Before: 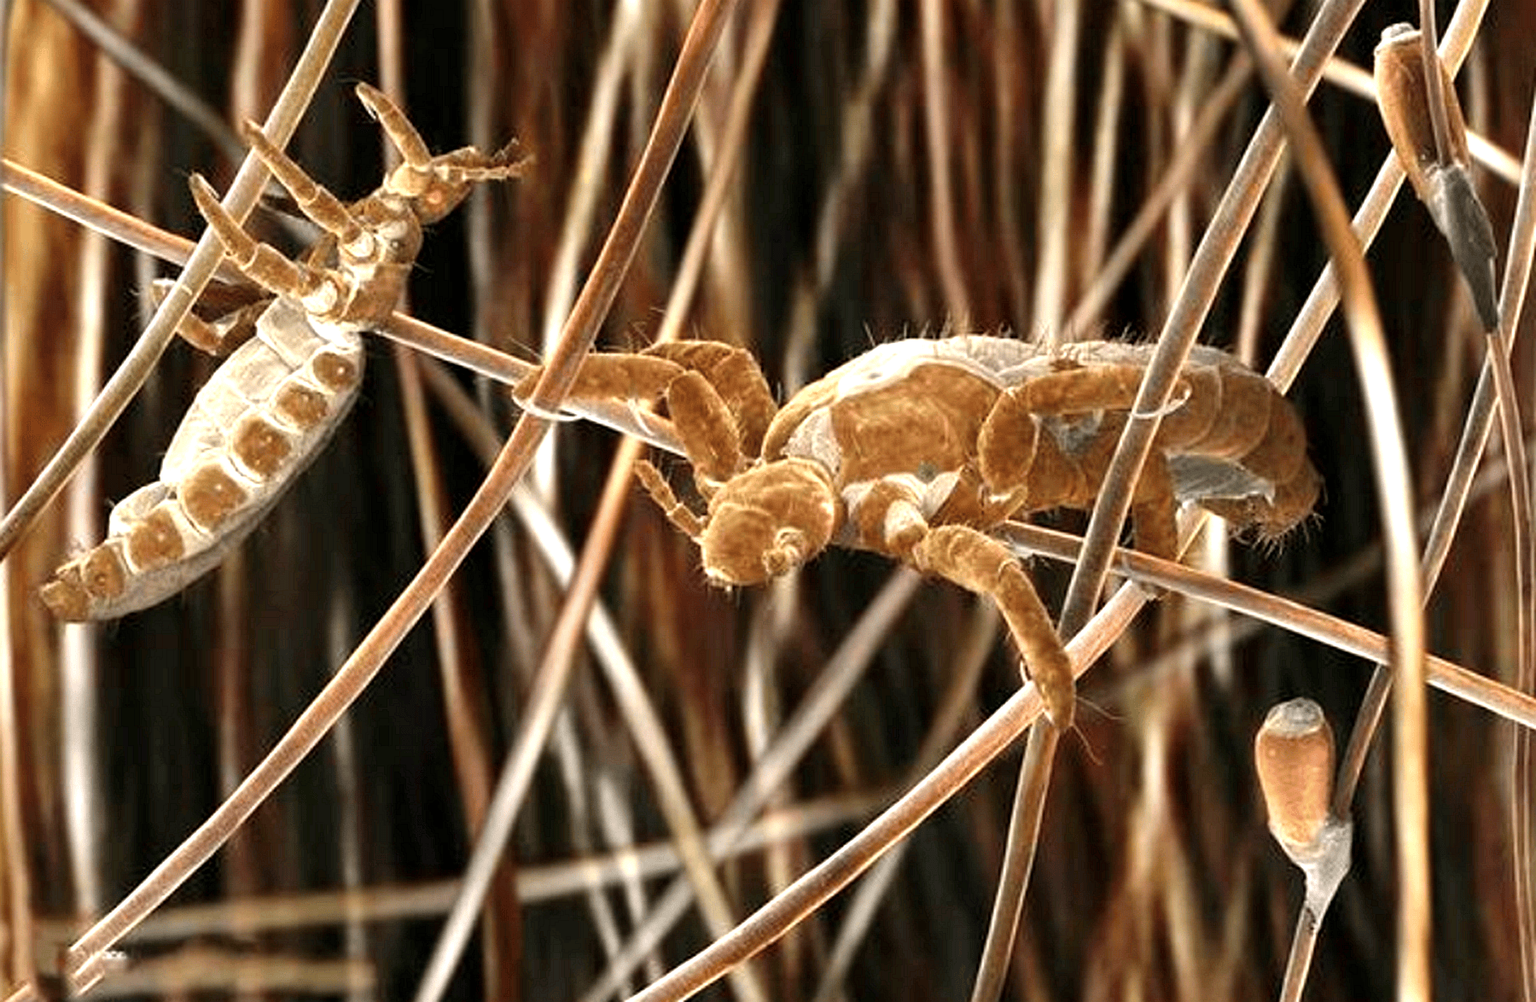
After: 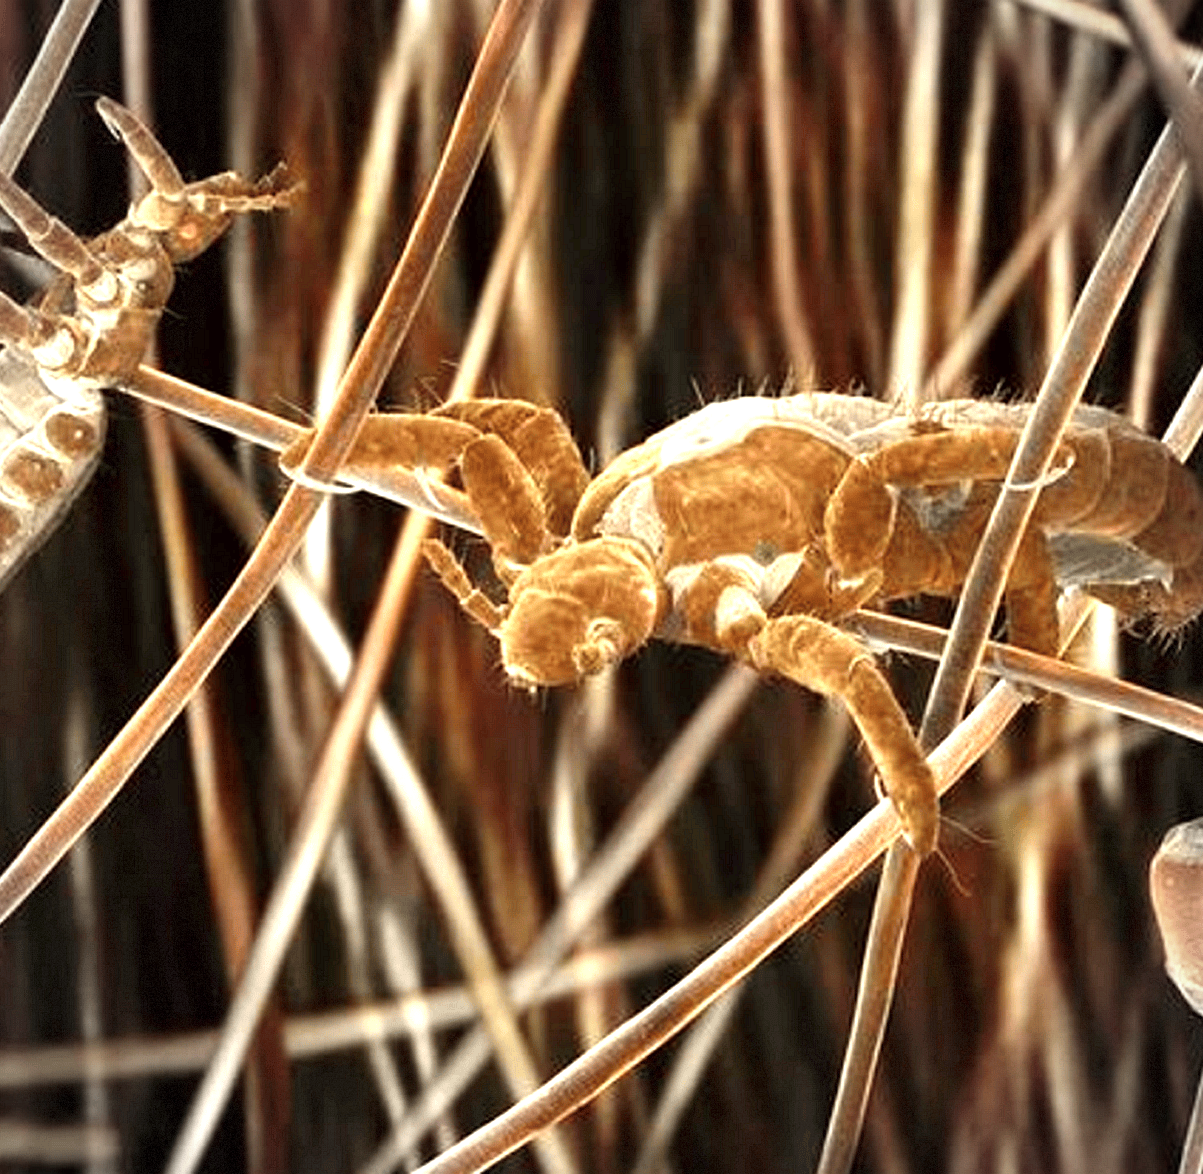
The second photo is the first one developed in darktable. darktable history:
color correction: highlights a* -0.865, highlights b* 4.66, shadows a* 3.55
exposure: black level correction 0, exposure 0.396 EV, compensate highlight preservation false
vignetting: brightness -0.288, automatic ratio true, dithering 8-bit output
crop and rotate: left 17.838%, right 15.325%
